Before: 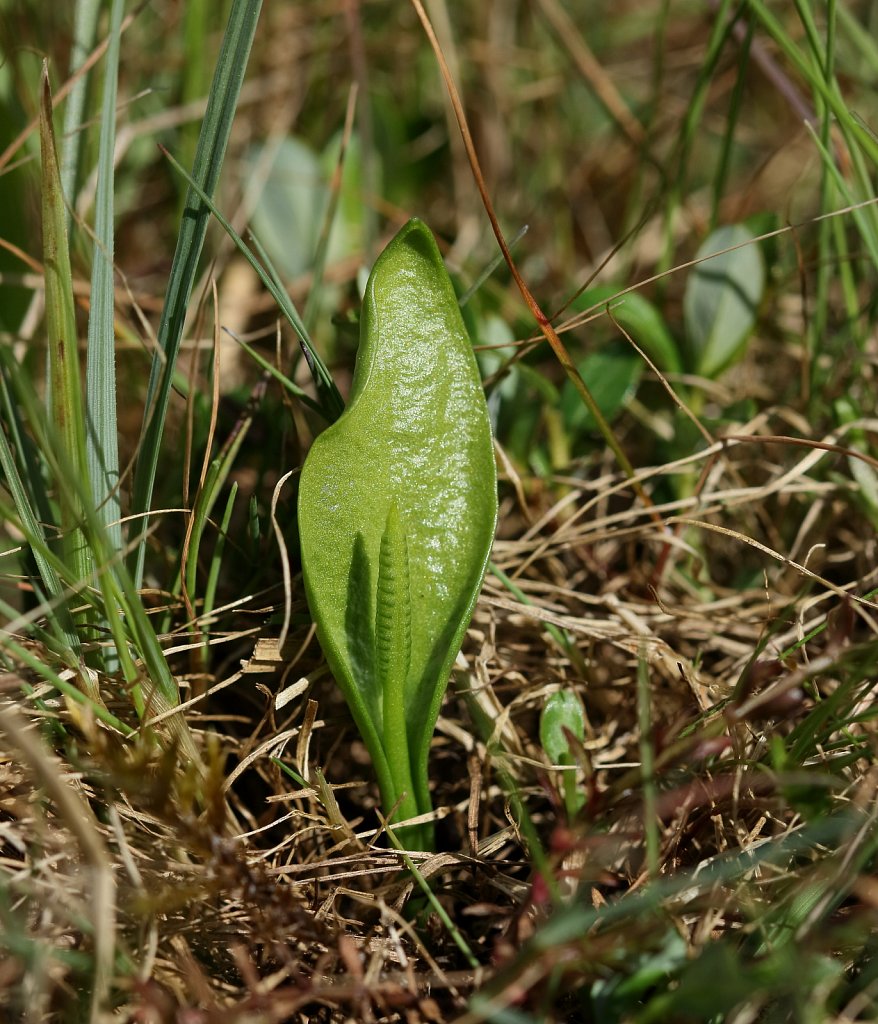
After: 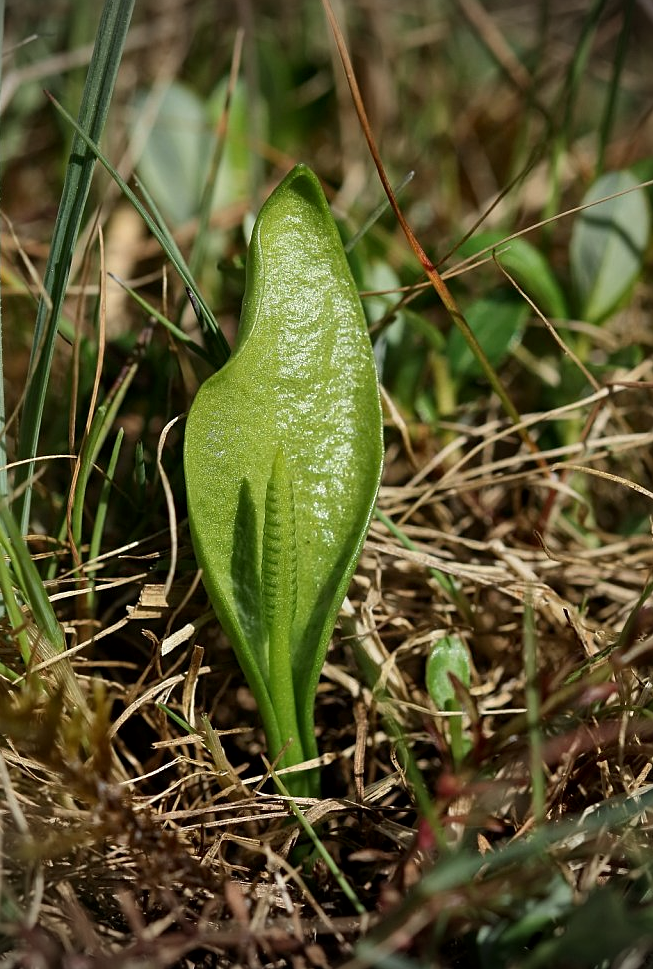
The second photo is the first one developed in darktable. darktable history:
local contrast: mode bilateral grid, contrast 20, coarseness 49, detail 119%, midtone range 0.2
sharpen: amount 0.205
crop and rotate: left 12.999%, top 5.313%, right 12.574%
vignetting: fall-off start 97.21%, width/height ratio 1.185
